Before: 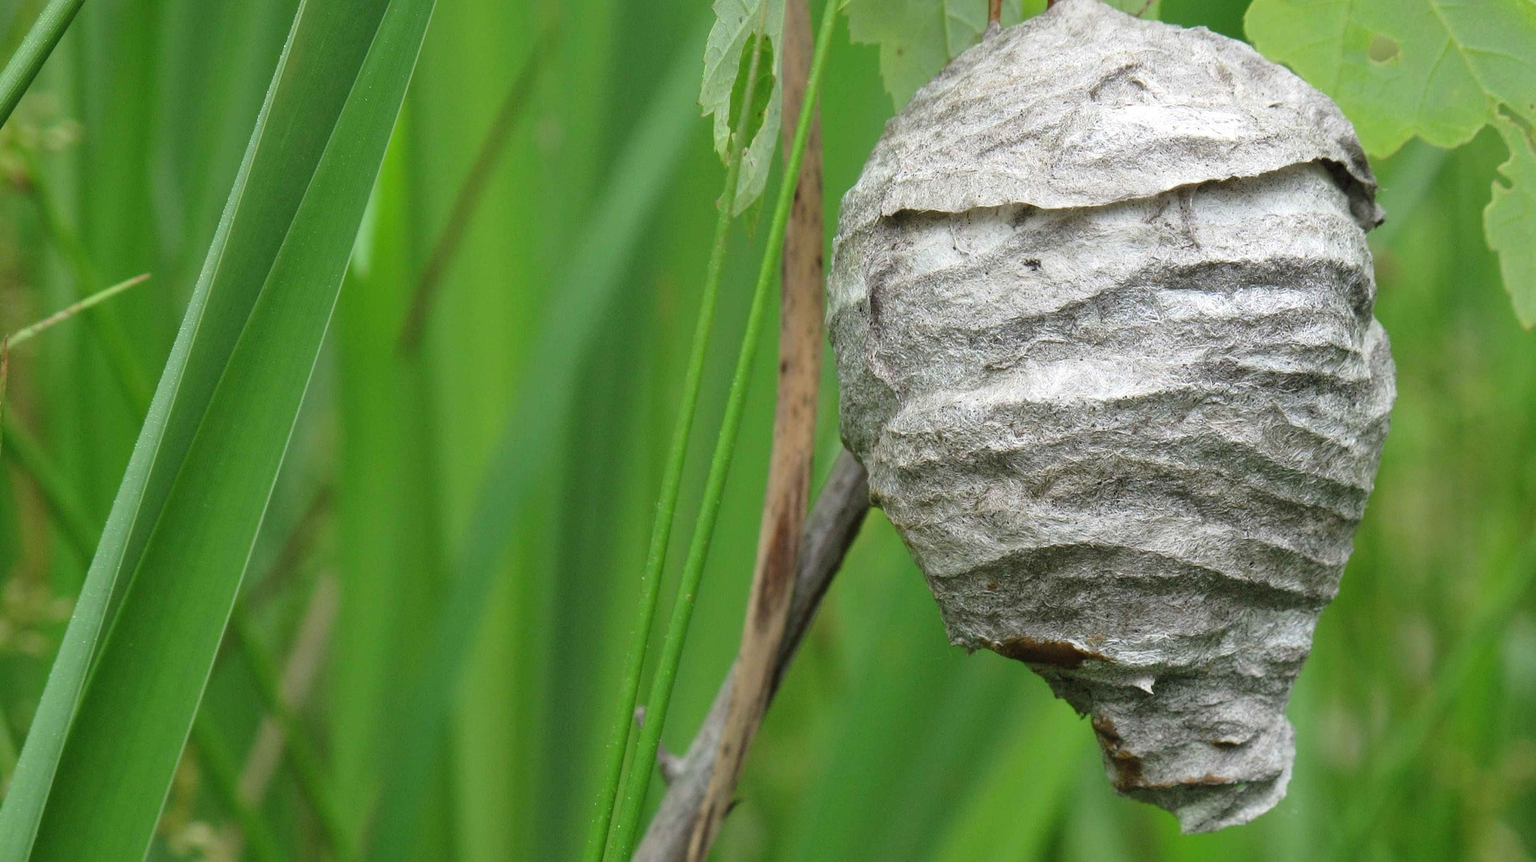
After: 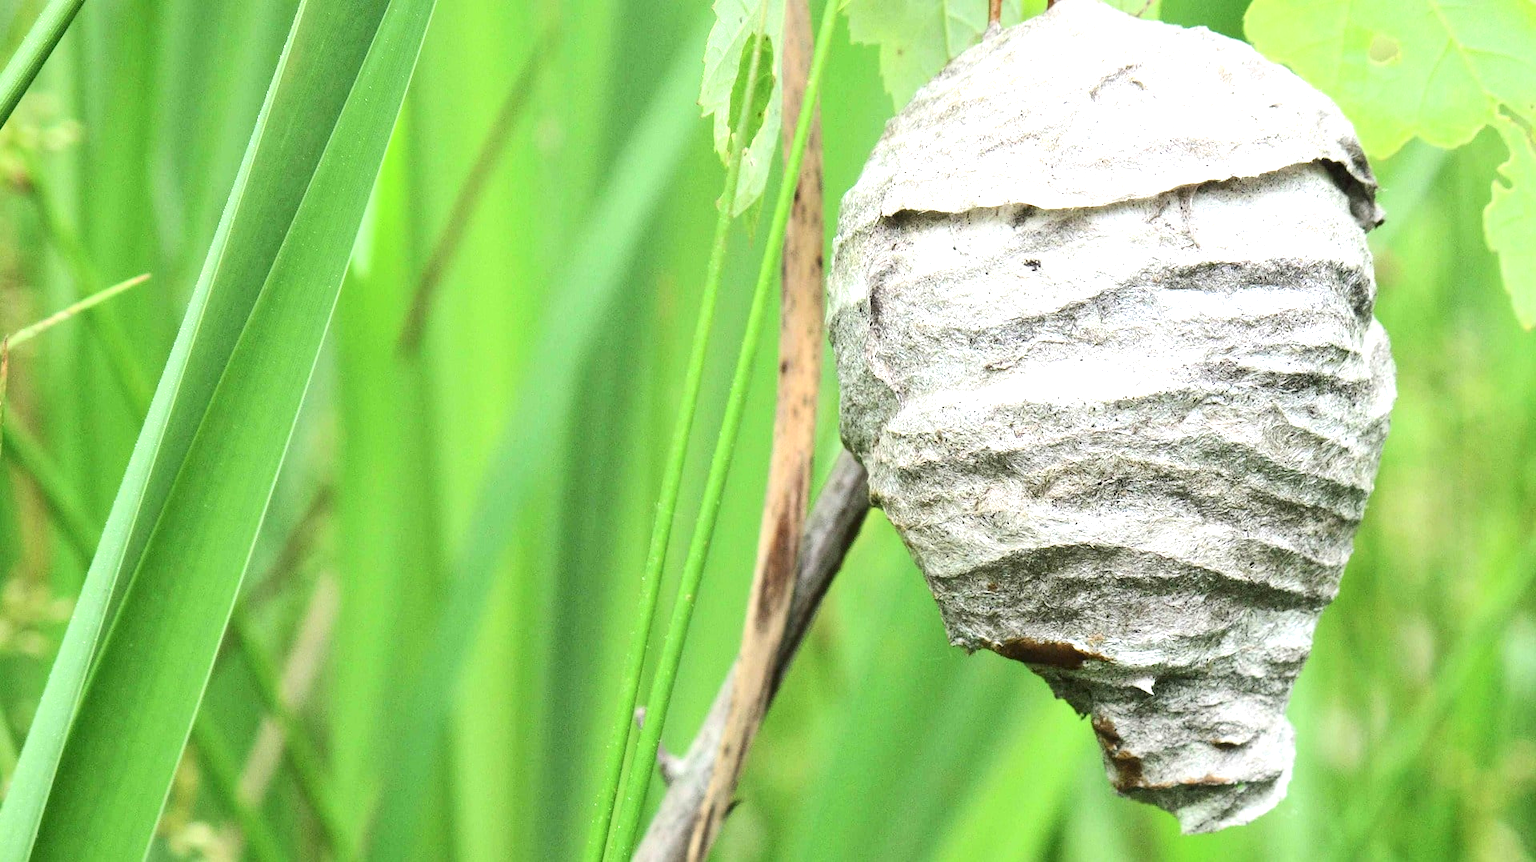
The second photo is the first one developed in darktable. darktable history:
exposure: black level correction 0, exposure 1.2 EV, compensate exposure bias true, compensate highlight preservation false
contrast brightness saturation: contrast 0.22
